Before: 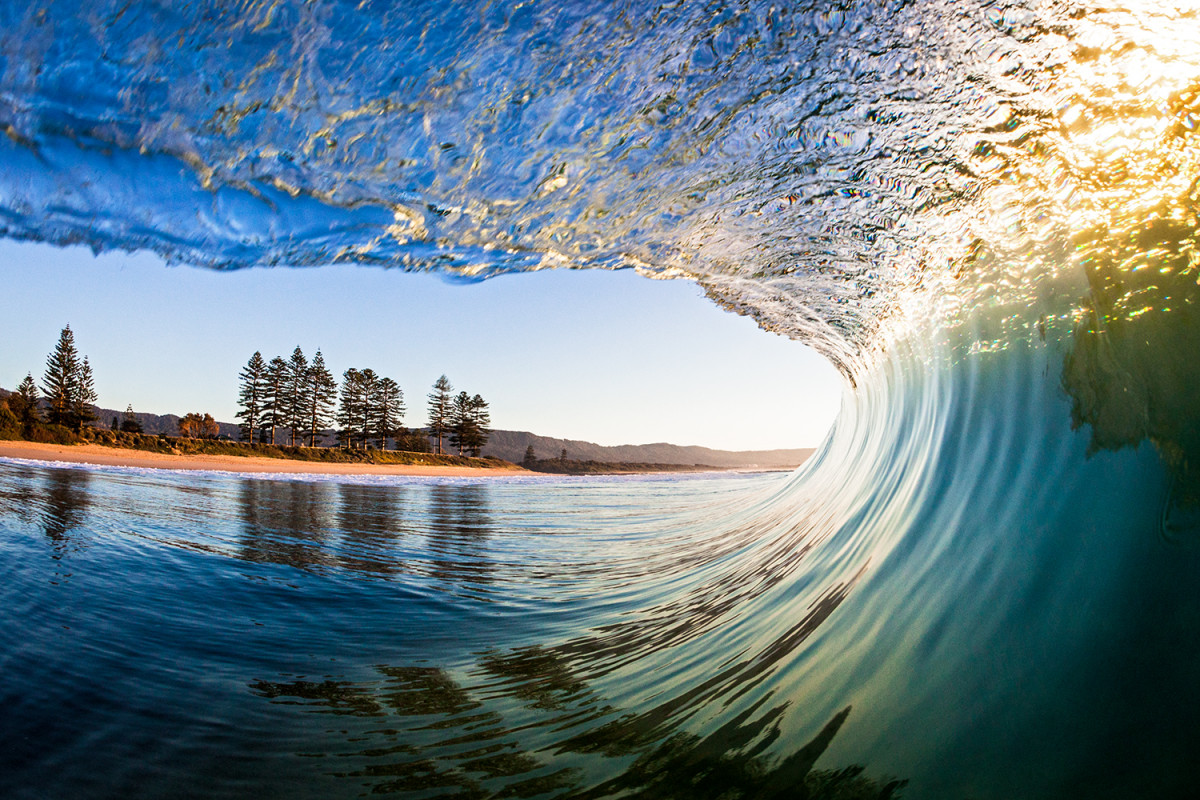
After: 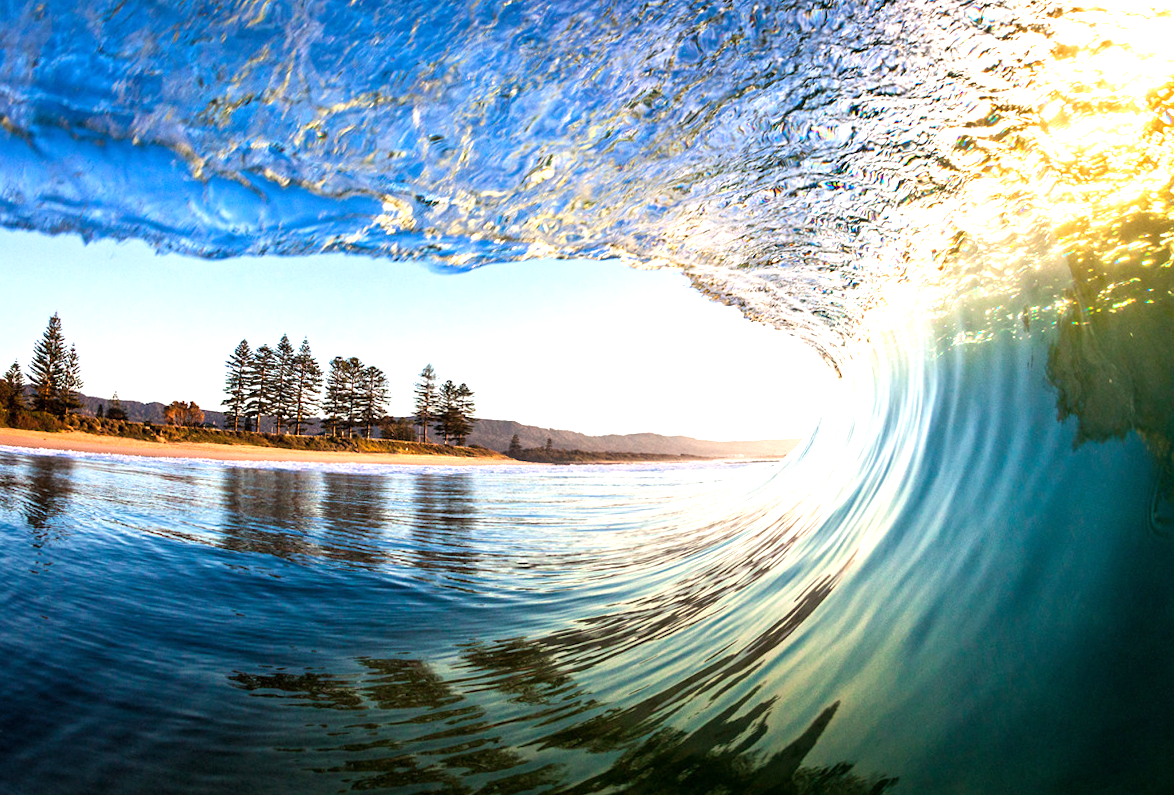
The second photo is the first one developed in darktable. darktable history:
exposure: exposure 0.74 EV, compensate highlight preservation false
rotate and perspective: rotation 0.226°, lens shift (vertical) -0.042, crop left 0.023, crop right 0.982, crop top 0.006, crop bottom 0.994
